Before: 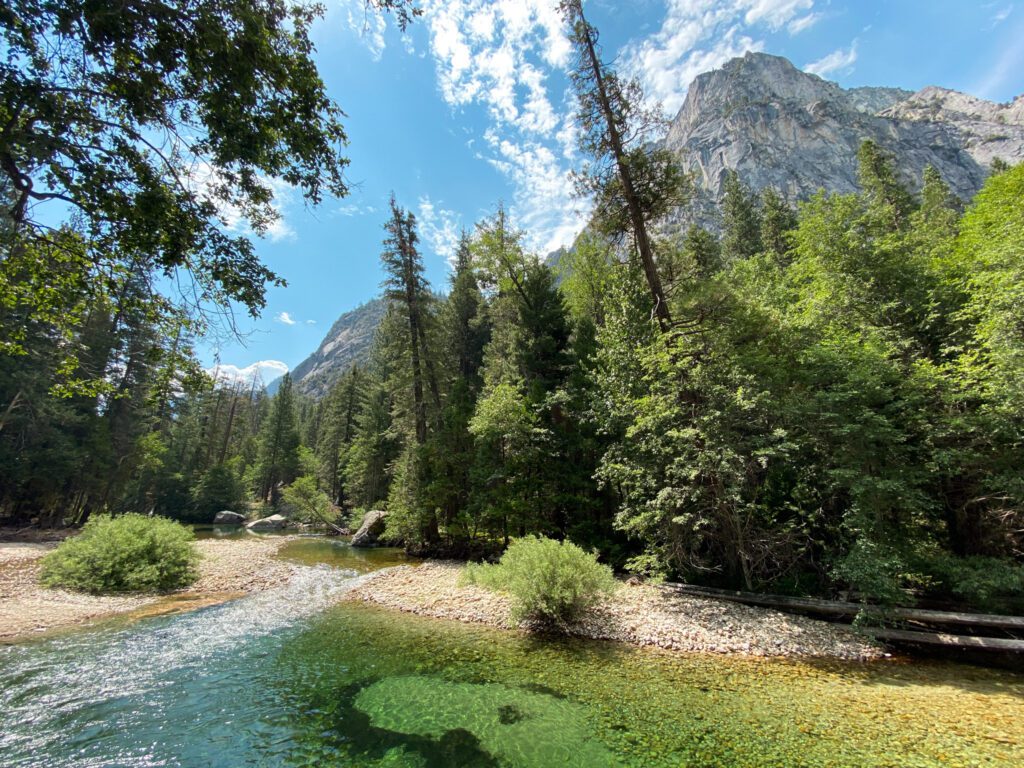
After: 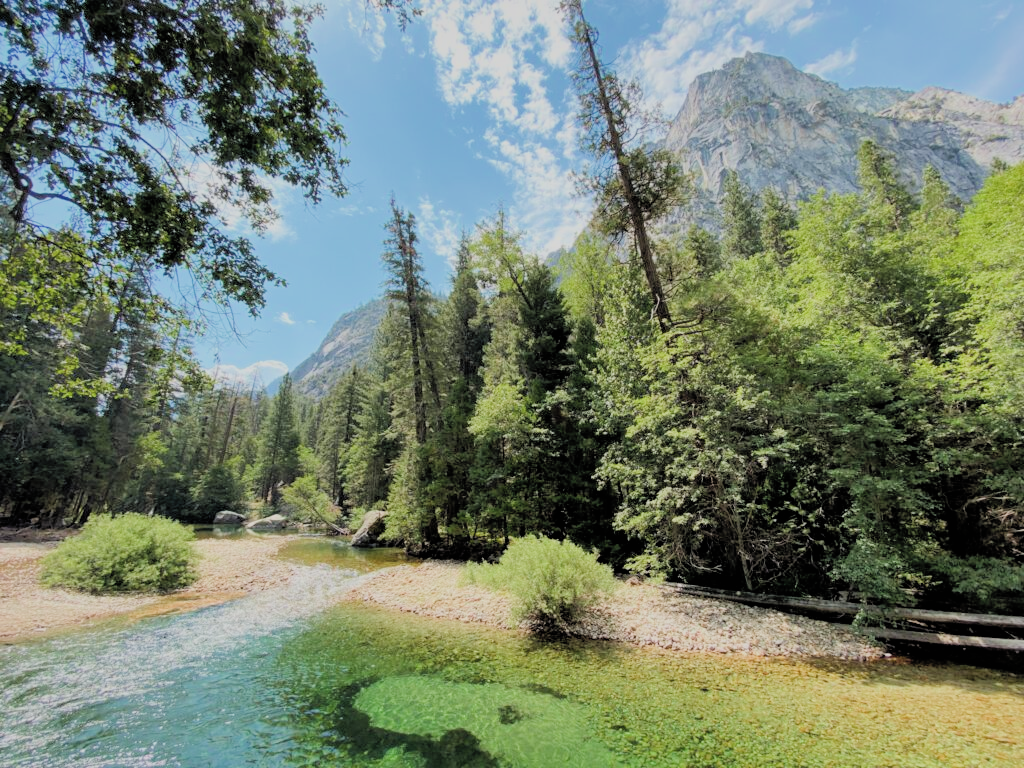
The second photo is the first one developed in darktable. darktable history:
exposure: black level correction 0, exposure 0.947 EV, compensate highlight preservation false
filmic rgb: black relative exposure -6.07 EV, white relative exposure 6.97 EV, hardness 2.25, color science v4 (2020)
shadows and highlights: on, module defaults
contrast brightness saturation: saturation -0.051
